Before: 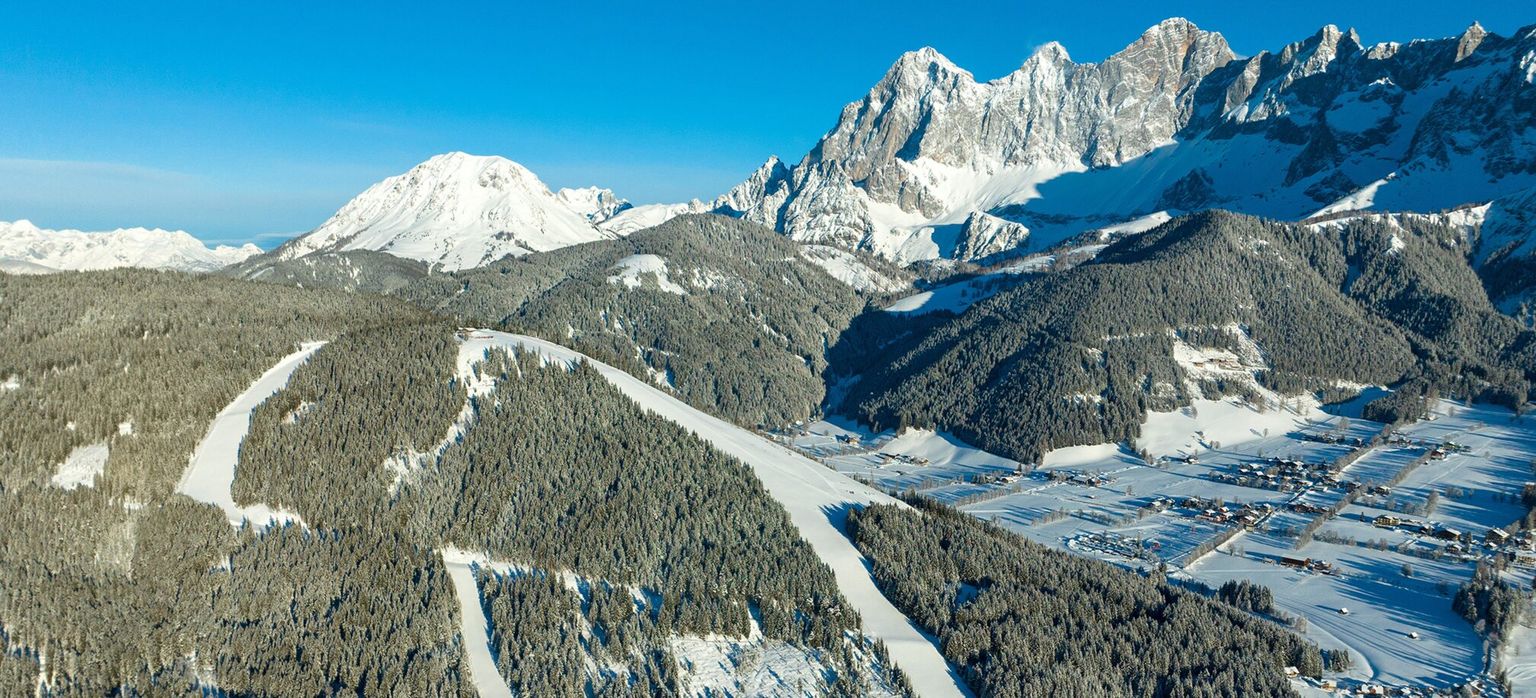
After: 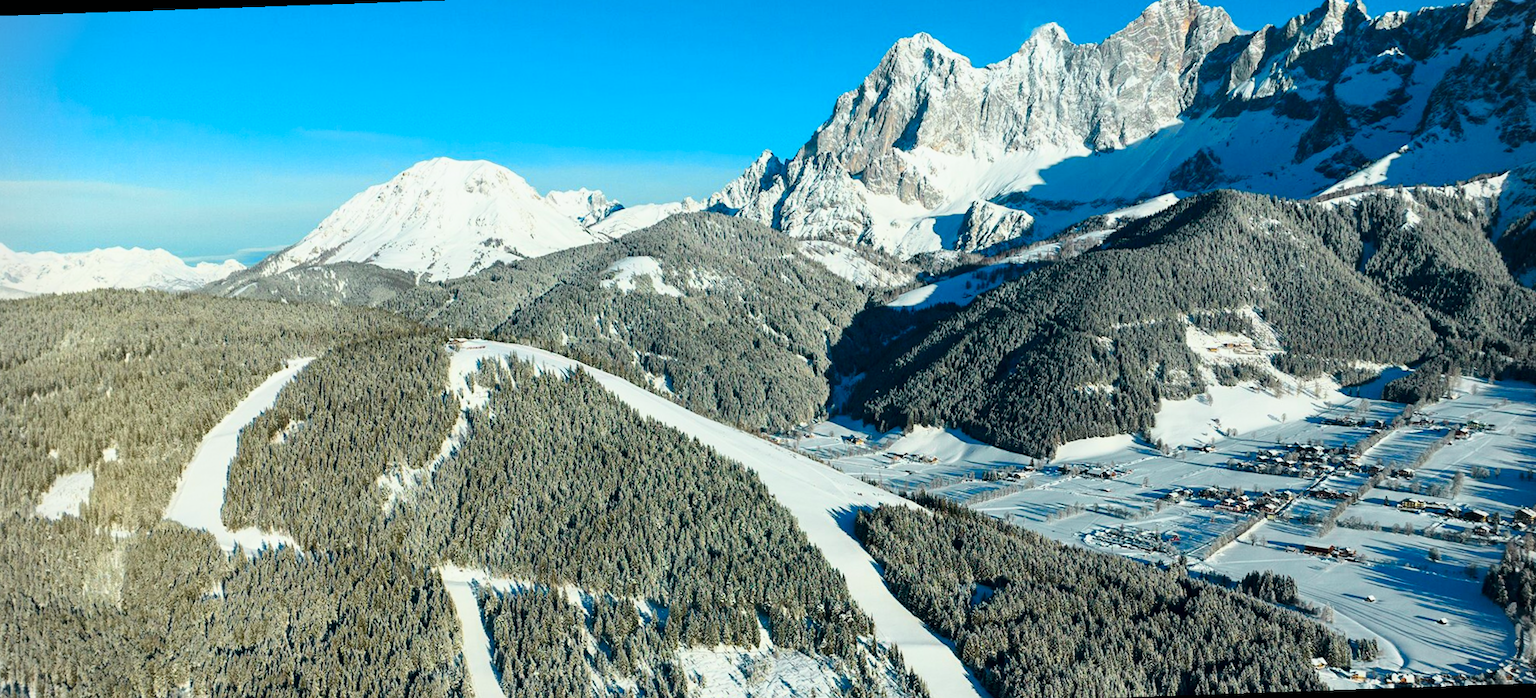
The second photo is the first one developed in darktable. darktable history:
rotate and perspective: rotation -2°, crop left 0.022, crop right 0.978, crop top 0.049, crop bottom 0.951
tone curve: curves: ch0 [(0, 0) (0.035, 0.011) (0.133, 0.076) (0.285, 0.265) (0.491, 0.541) (0.617, 0.693) (0.704, 0.77) (0.794, 0.865) (0.895, 0.938) (1, 0.976)]; ch1 [(0, 0) (0.318, 0.278) (0.444, 0.427) (0.502, 0.497) (0.543, 0.547) (0.601, 0.641) (0.746, 0.764) (1, 1)]; ch2 [(0, 0) (0.316, 0.292) (0.381, 0.37) (0.423, 0.448) (0.476, 0.482) (0.502, 0.5) (0.543, 0.547) (0.587, 0.613) (0.642, 0.672) (0.704, 0.727) (0.865, 0.827) (1, 0.951)], color space Lab, independent channels, preserve colors none
vignetting: fall-off start 91.19%
